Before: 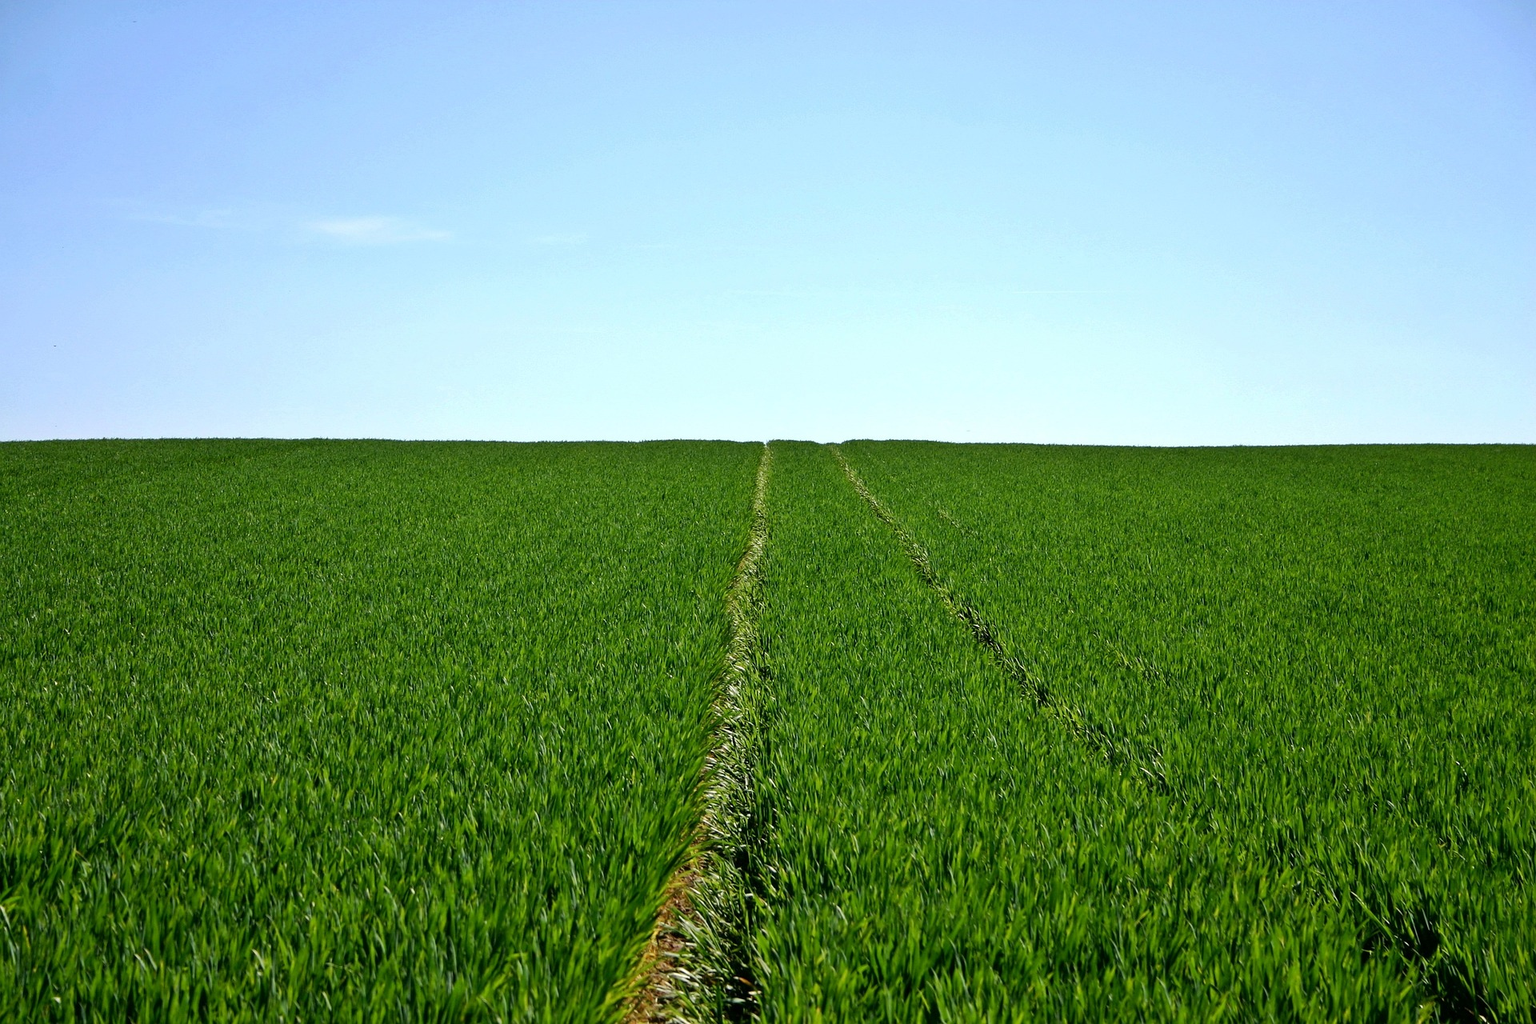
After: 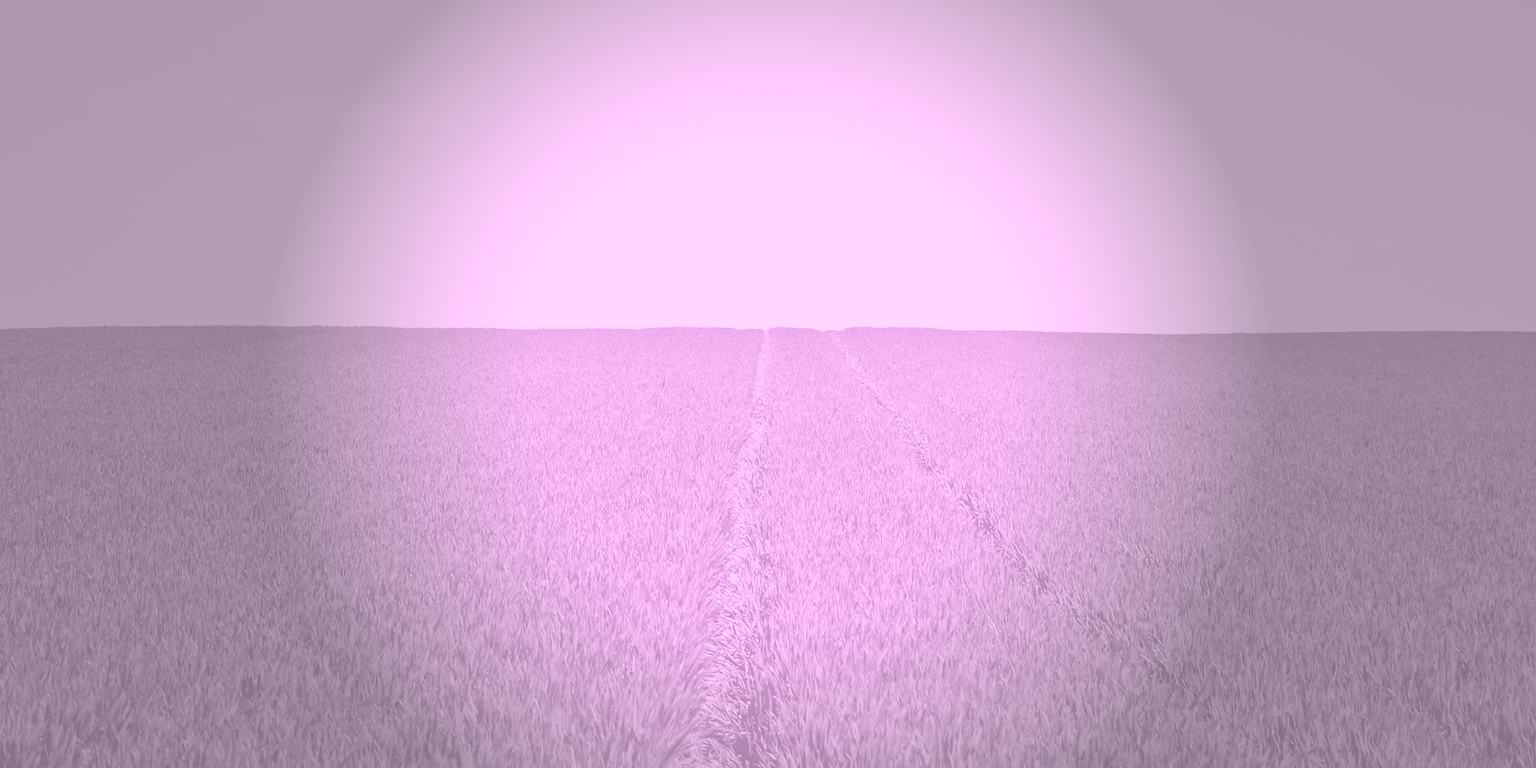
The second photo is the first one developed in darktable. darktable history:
filmic rgb: black relative exposure -7.65 EV, white relative exposure 4.56 EV, hardness 3.61
crop: top 11.038%, bottom 13.962%
colorize: hue 331.2°, saturation 75%, source mix 30.28%, lightness 70.52%, version 1
white balance: red 0.948, green 1.02, blue 1.176
vignetting: fall-off start 31.28%, fall-off radius 34.64%, brightness -0.575
